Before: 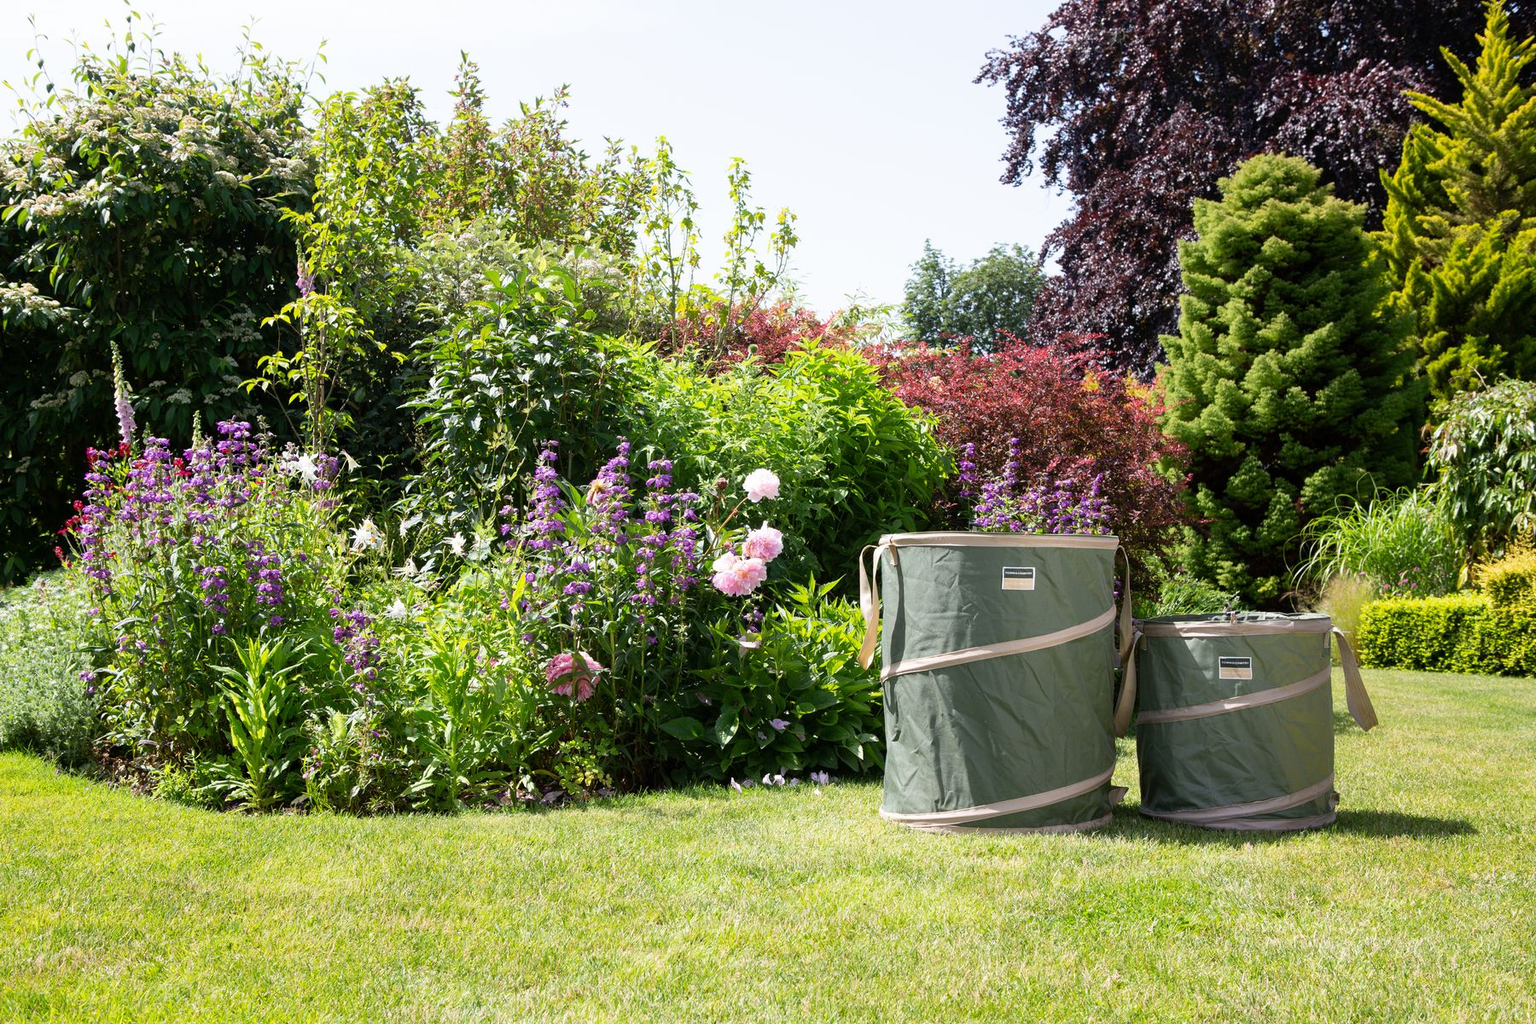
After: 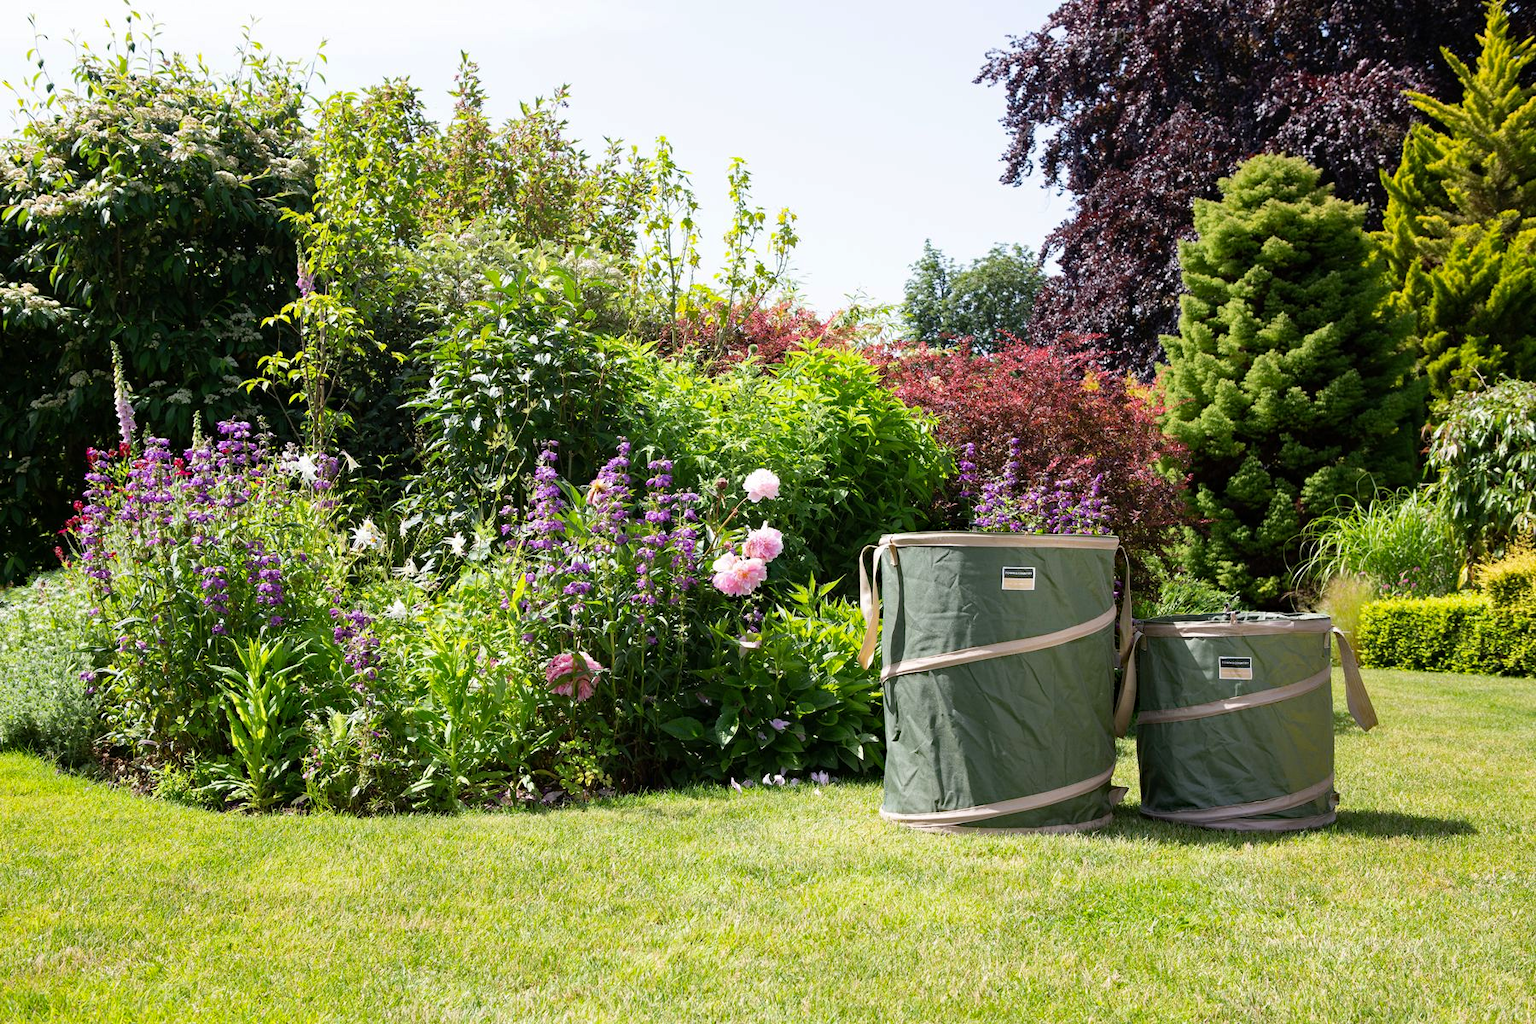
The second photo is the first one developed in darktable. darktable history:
shadows and highlights: radius 333.45, shadows 64.16, highlights 5.09, compress 87.94%, soften with gaussian
haze removal: strength 0.304, distance 0.245, compatibility mode true, adaptive false
